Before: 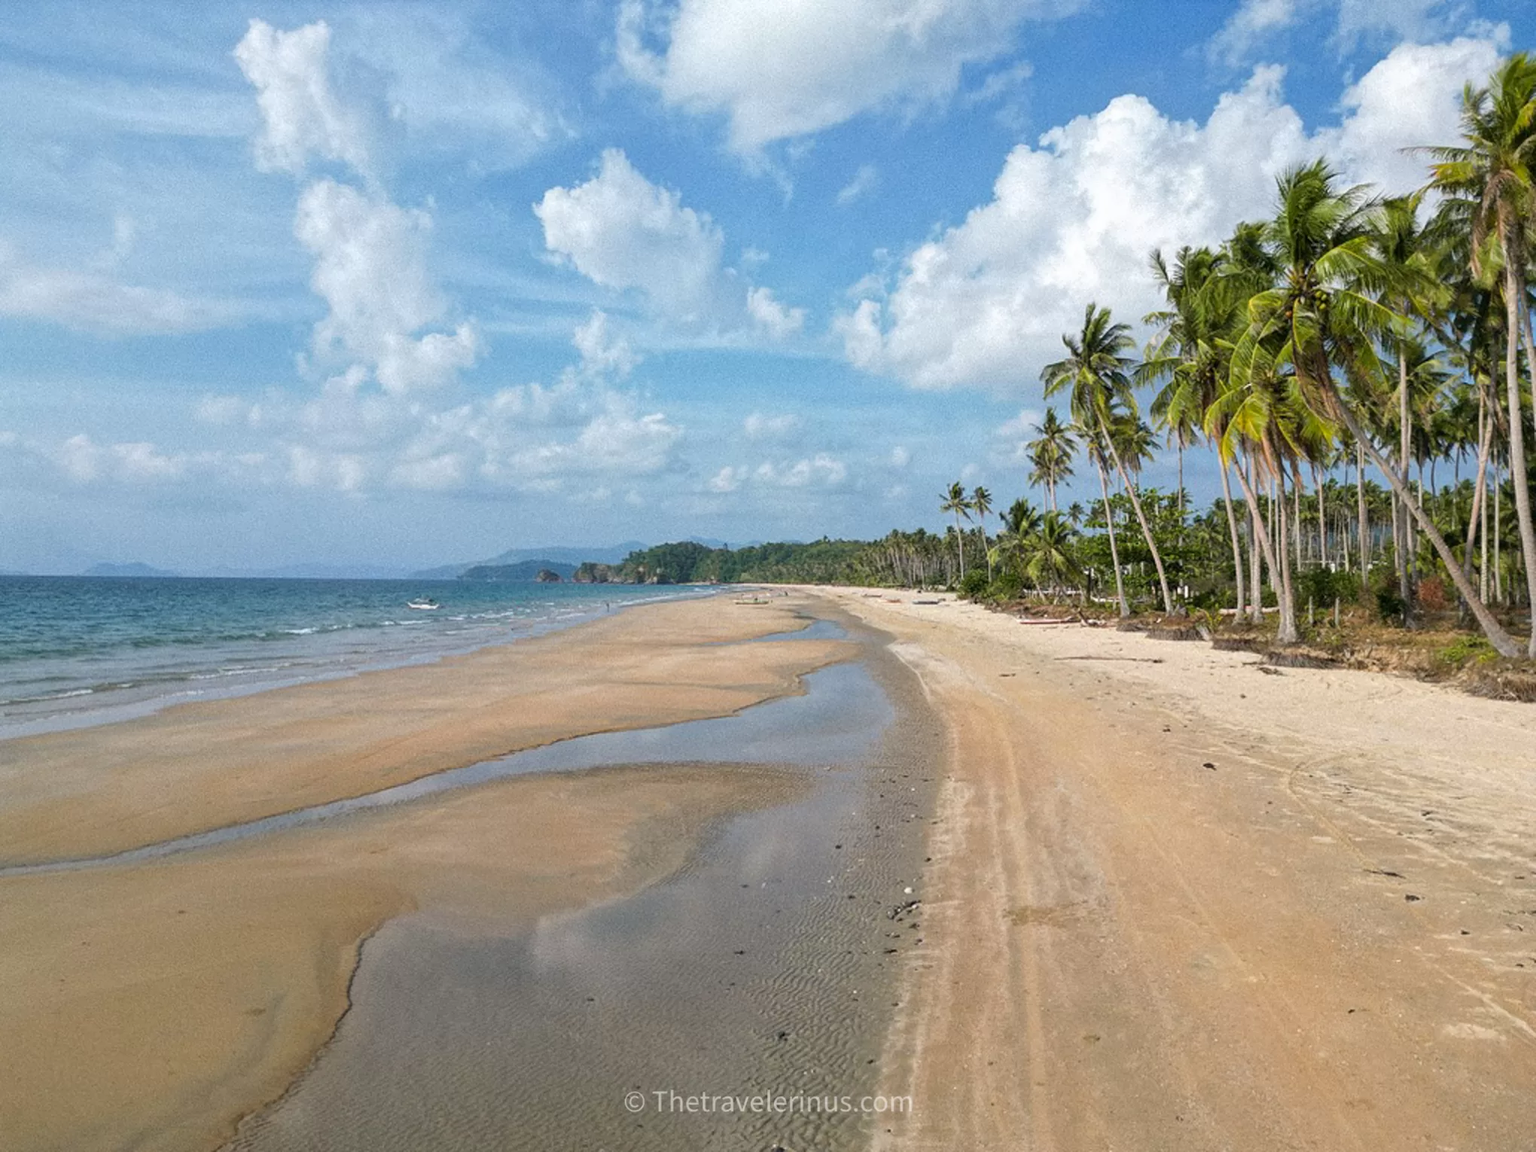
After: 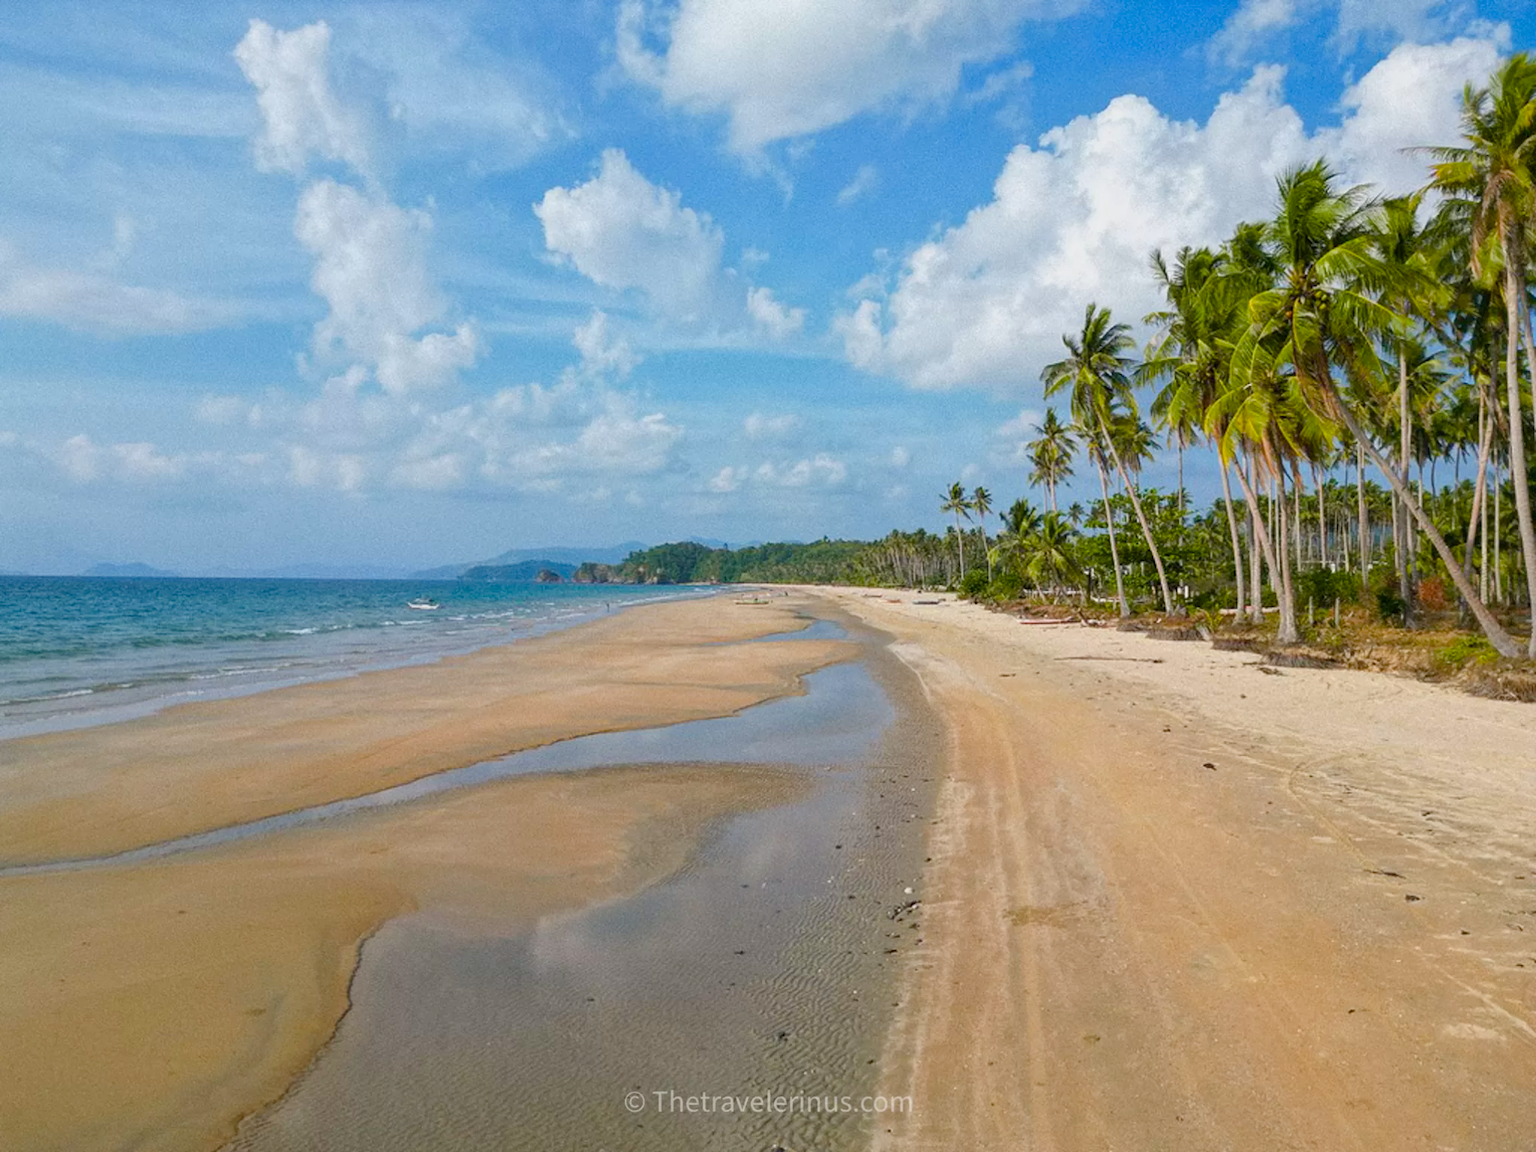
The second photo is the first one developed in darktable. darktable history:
color balance rgb: power › hue 208.64°, white fulcrum 0.065 EV, linear chroma grading › shadows 31.917%, linear chroma grading › global chroma -1.497%, linear chroma grading › mid-tones 4.154%, perceptual saturation grading › global saturation 17.692%, contrast -9.763%
